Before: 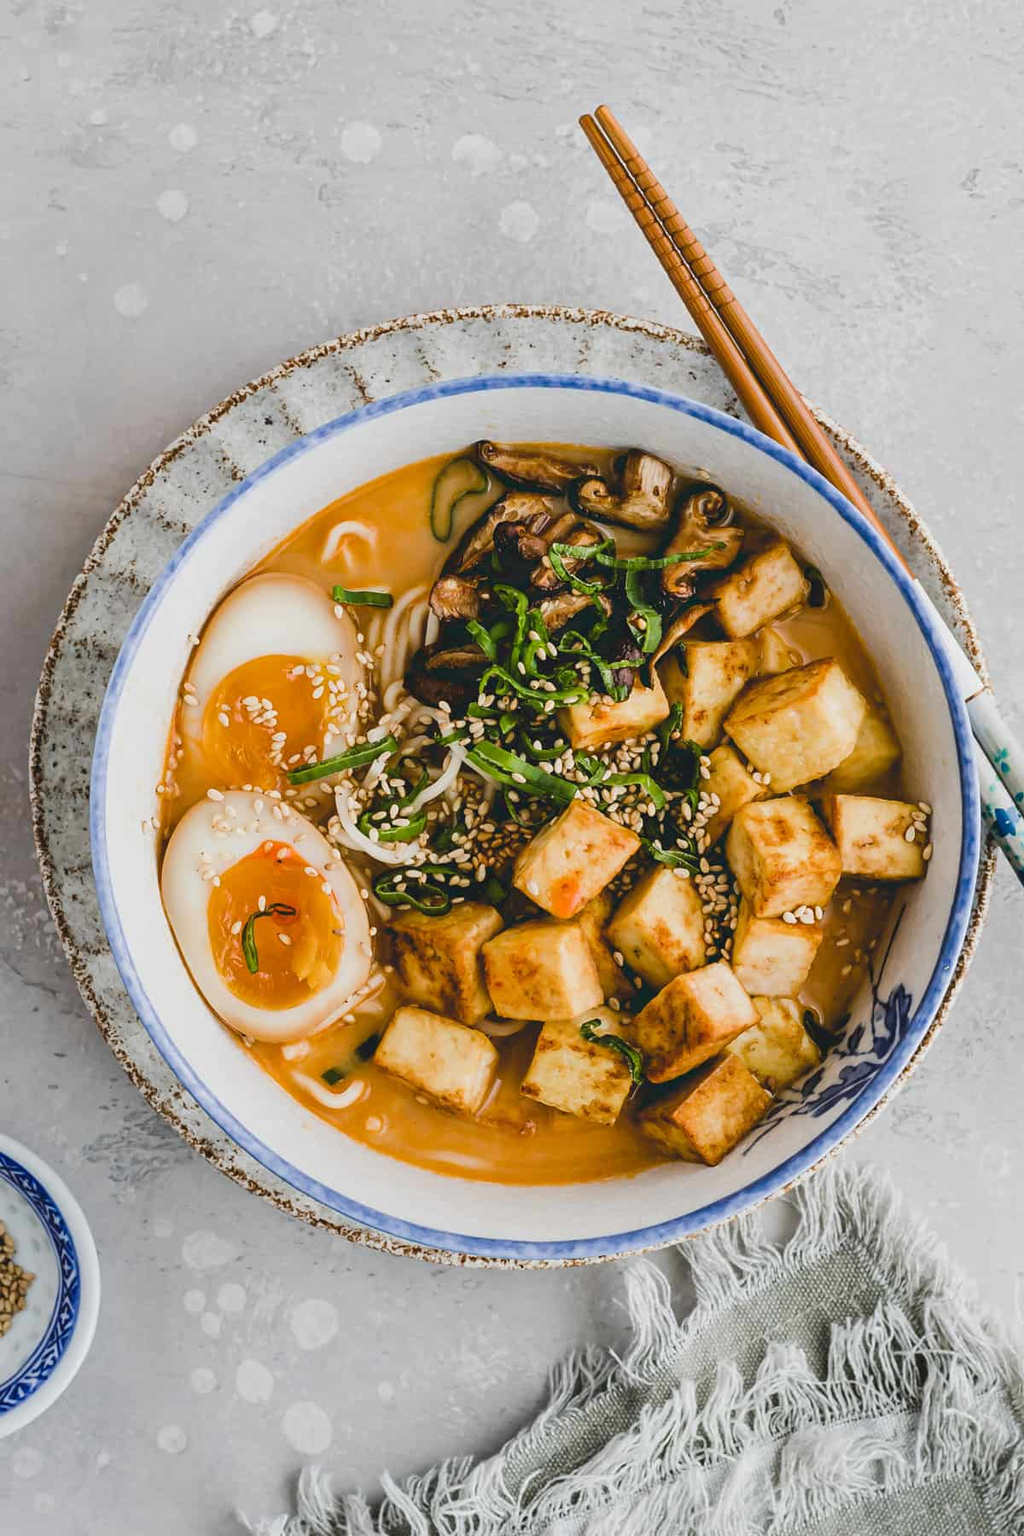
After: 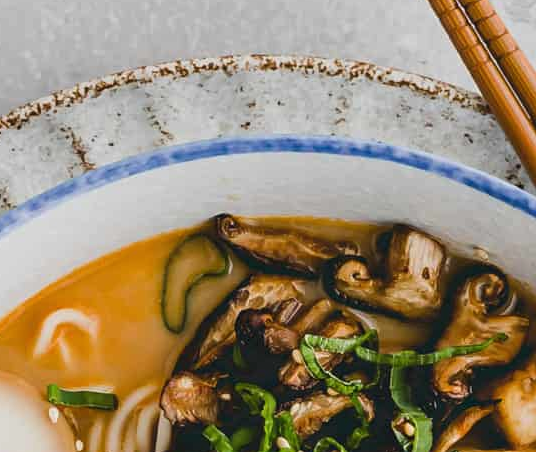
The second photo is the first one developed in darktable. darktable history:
crop: left 28.64%, top 16.832%, right 26.637%, bottom 58.055%
levels: levels [0, 0.51, 1]
